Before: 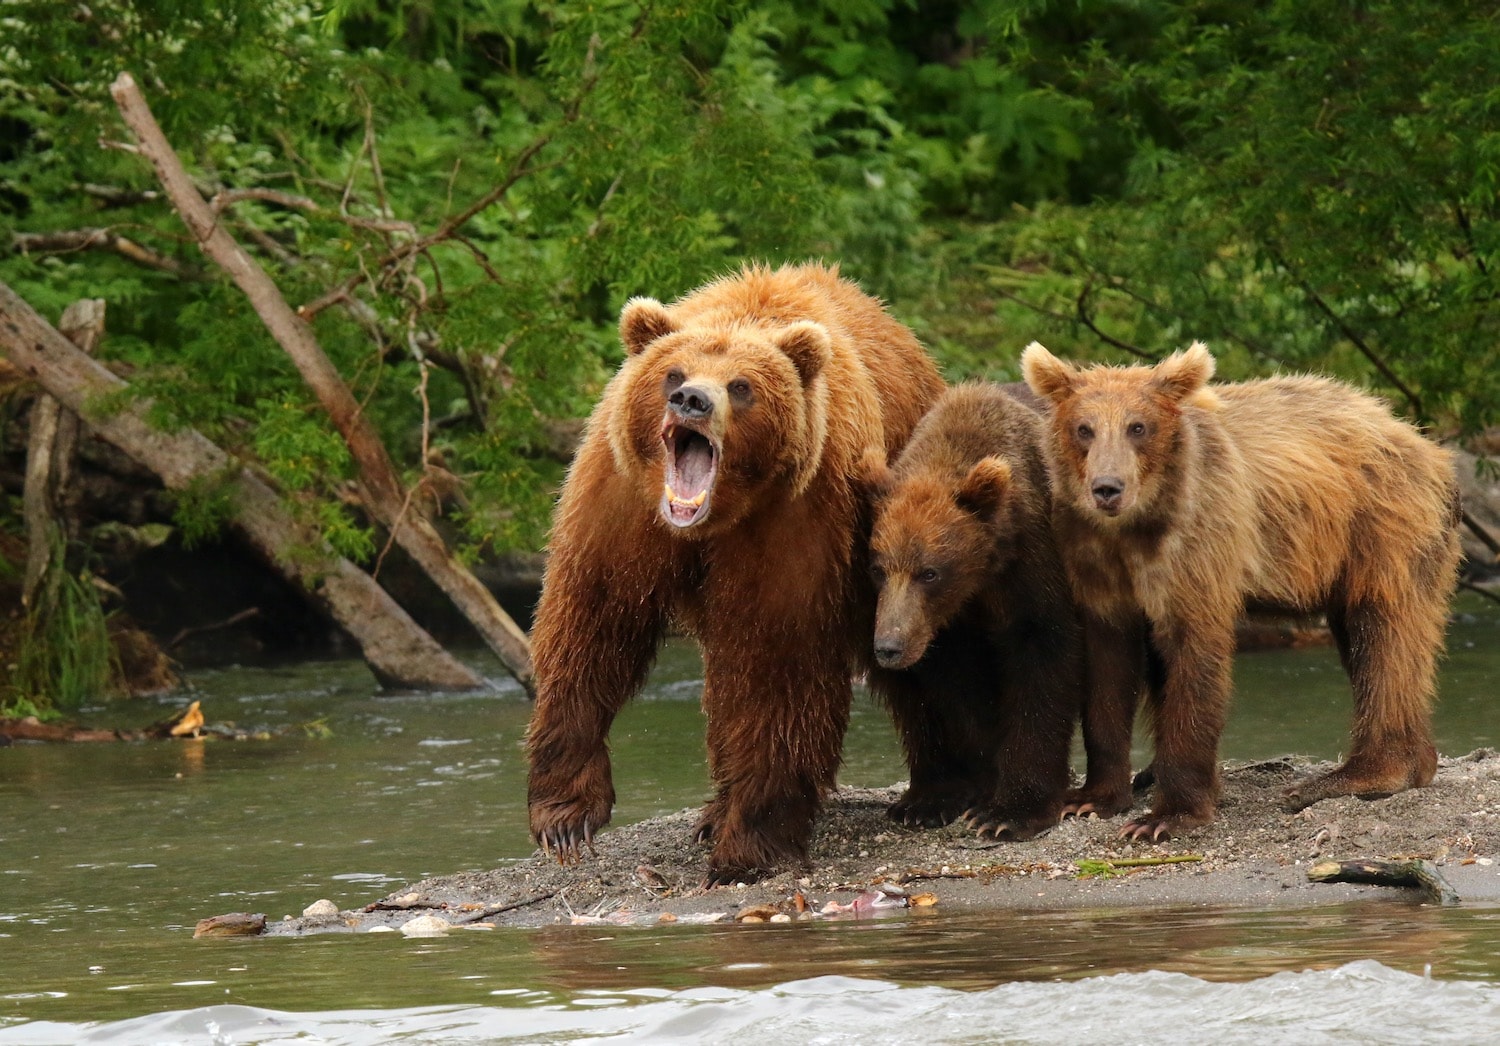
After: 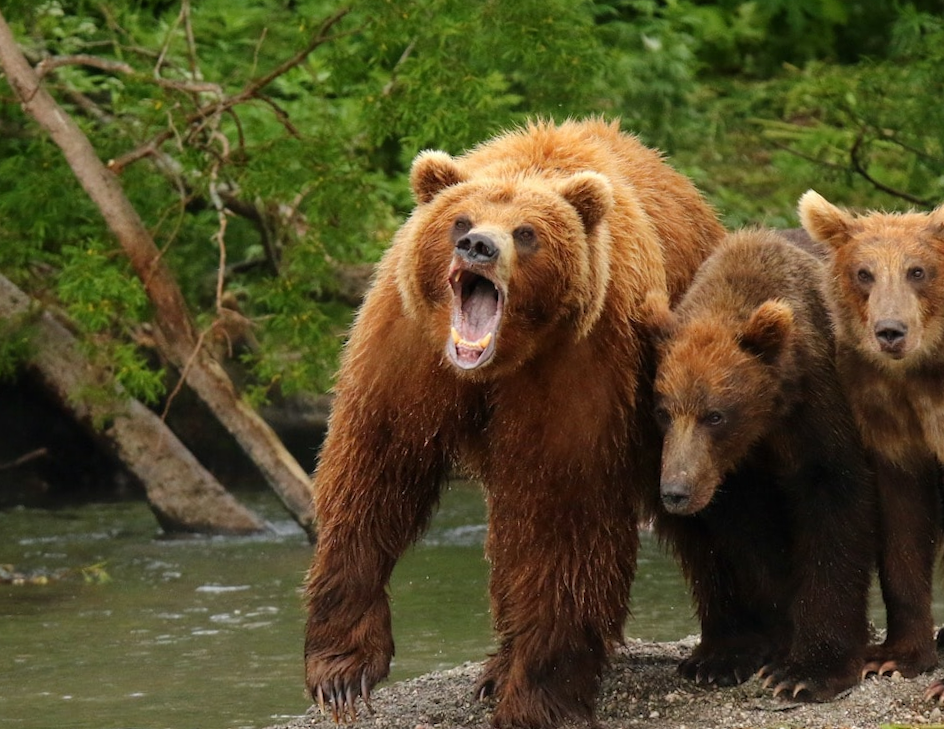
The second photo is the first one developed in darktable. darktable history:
crop: left 16.202%, top 11.208%, right 26.045%, bottom 20.557%
rotate and perspective: rotation 0.128°, lens shift (vertical) -0.181, lens shift (horizontal) -0.044, shear 0.001, automatic cropping off
